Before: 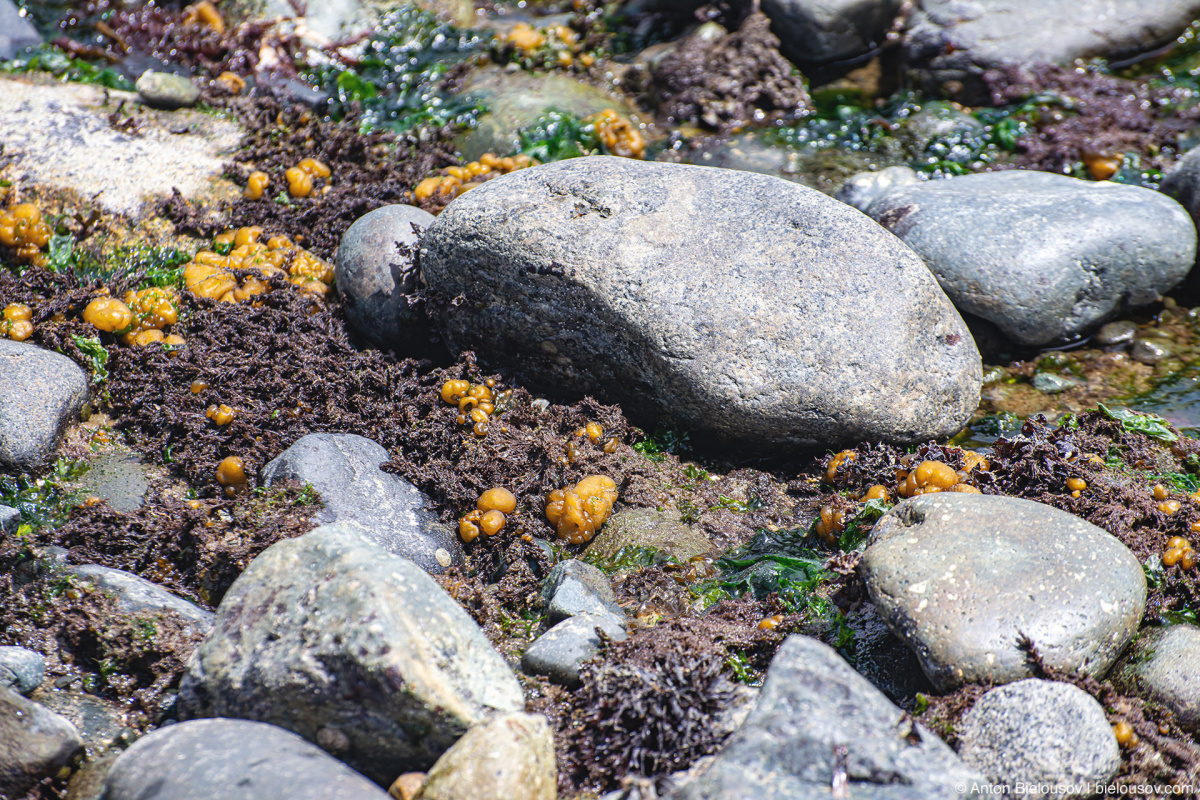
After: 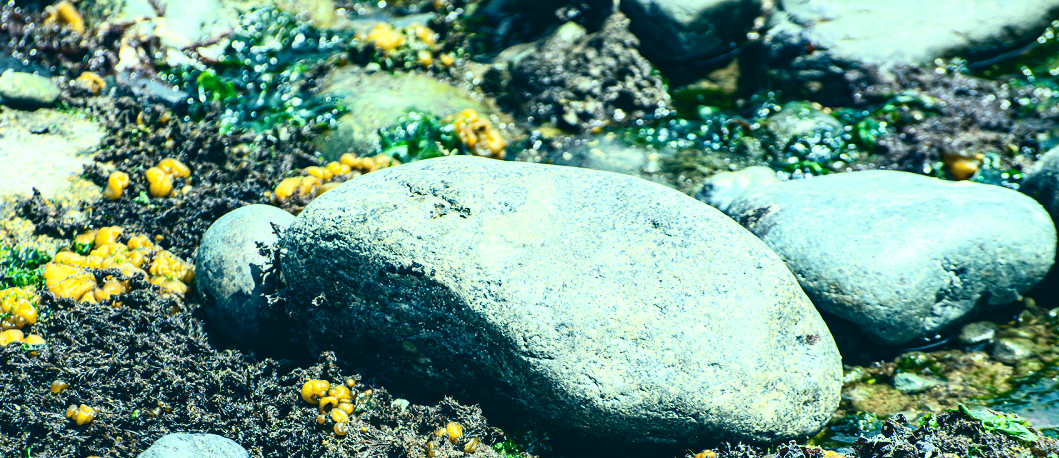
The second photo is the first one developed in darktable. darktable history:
crop and rotate: left 11.674%, bottom 42.7%
exposure: black level correction 0.001, exposure 0.499 EV, compensate highlight preservation false
color correction: highlights a* -19.68, highlights b* 9.8, shadows a* -20.94, shadows b* -11.39
contrast brightness saturation: contrast 0.28
